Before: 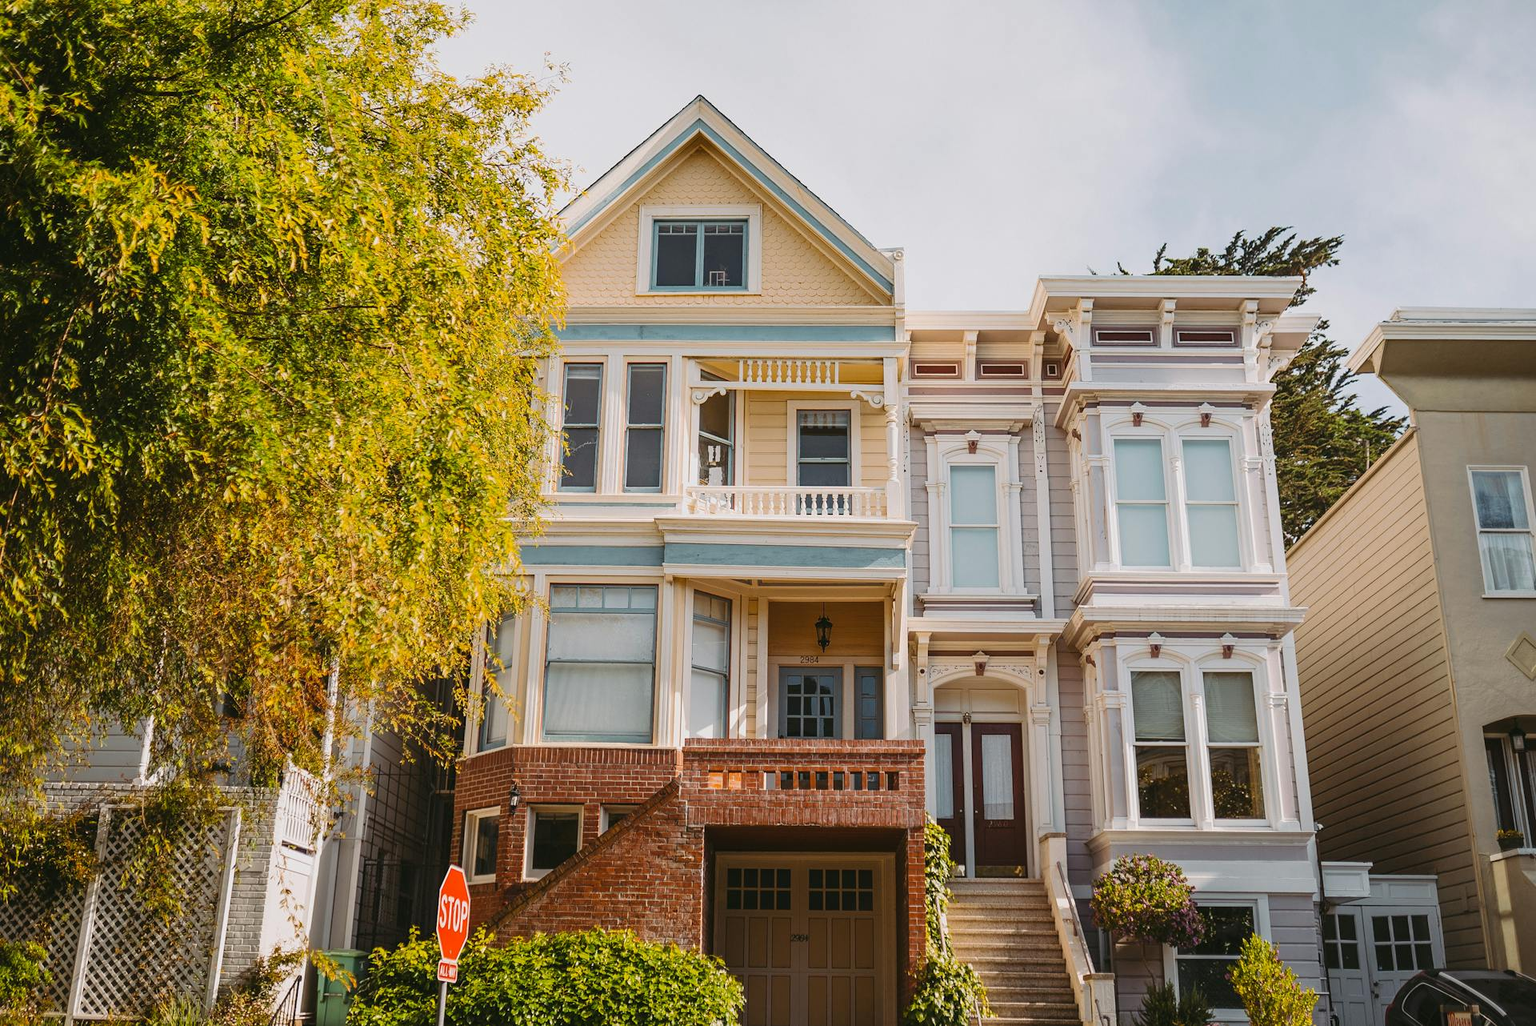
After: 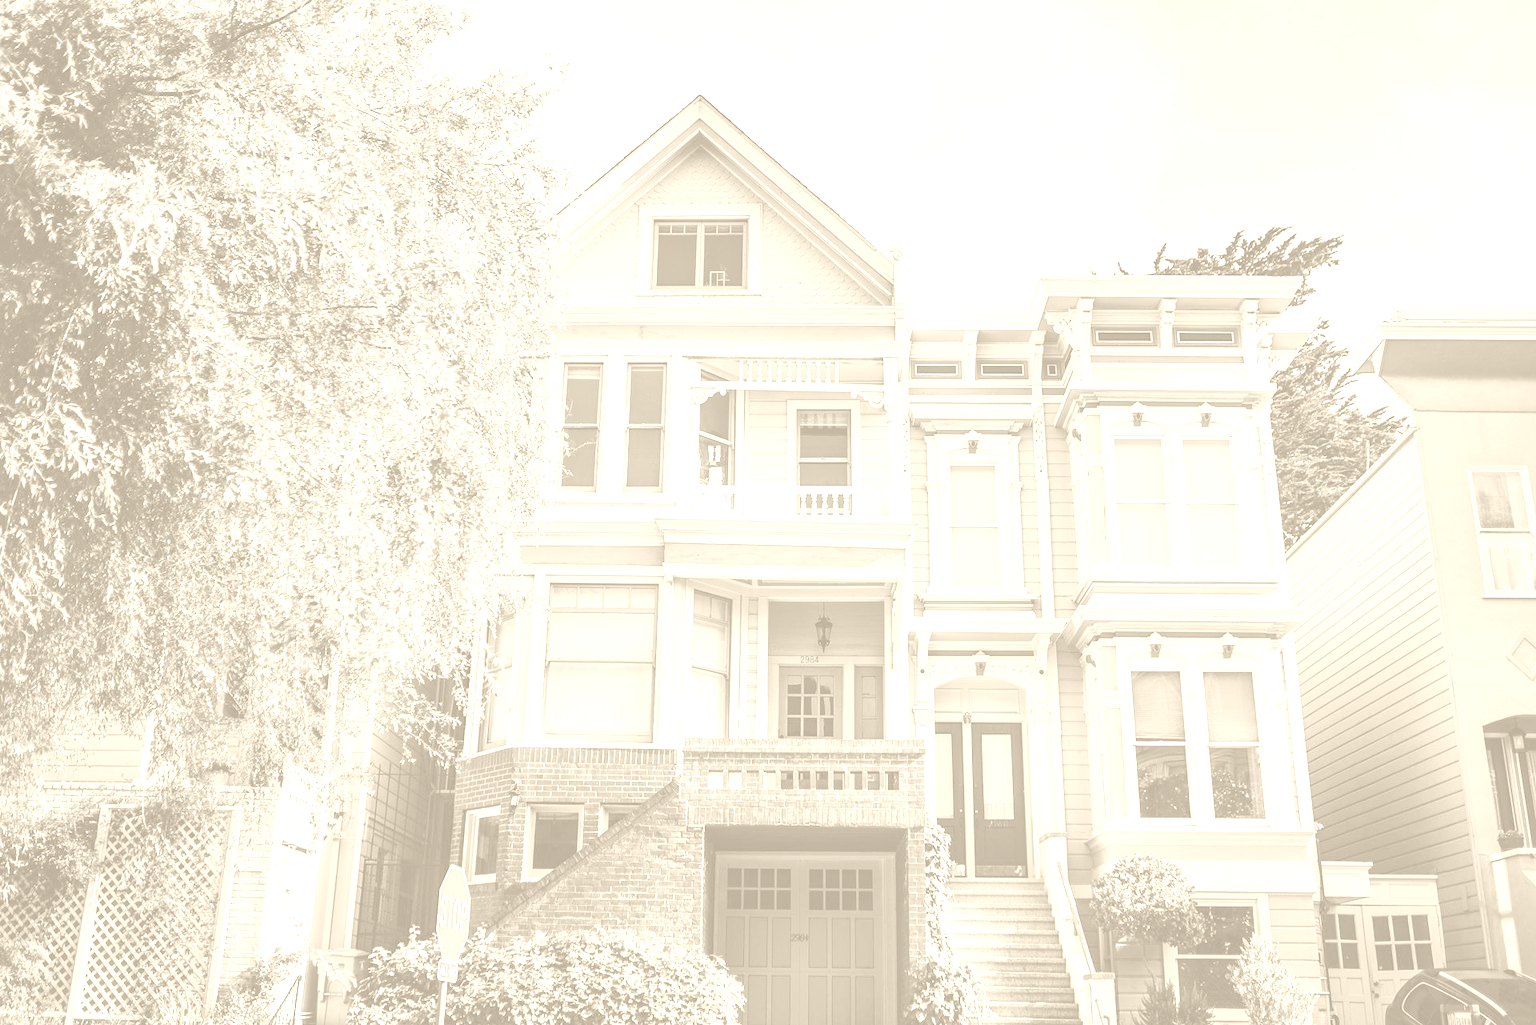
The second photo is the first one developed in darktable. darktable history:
colorize: hue 36°, saturation 71%, lightness 80.79%
shadows and highlights: radius 108.52, shadows 23.73, highlights -59.32, low approximation 0.01, soften with gaussian
base curve: curves: ch0 [(0, 0) (0.158, 0.273) (0.879, 0.895) (1, 1)], preserve colors none
